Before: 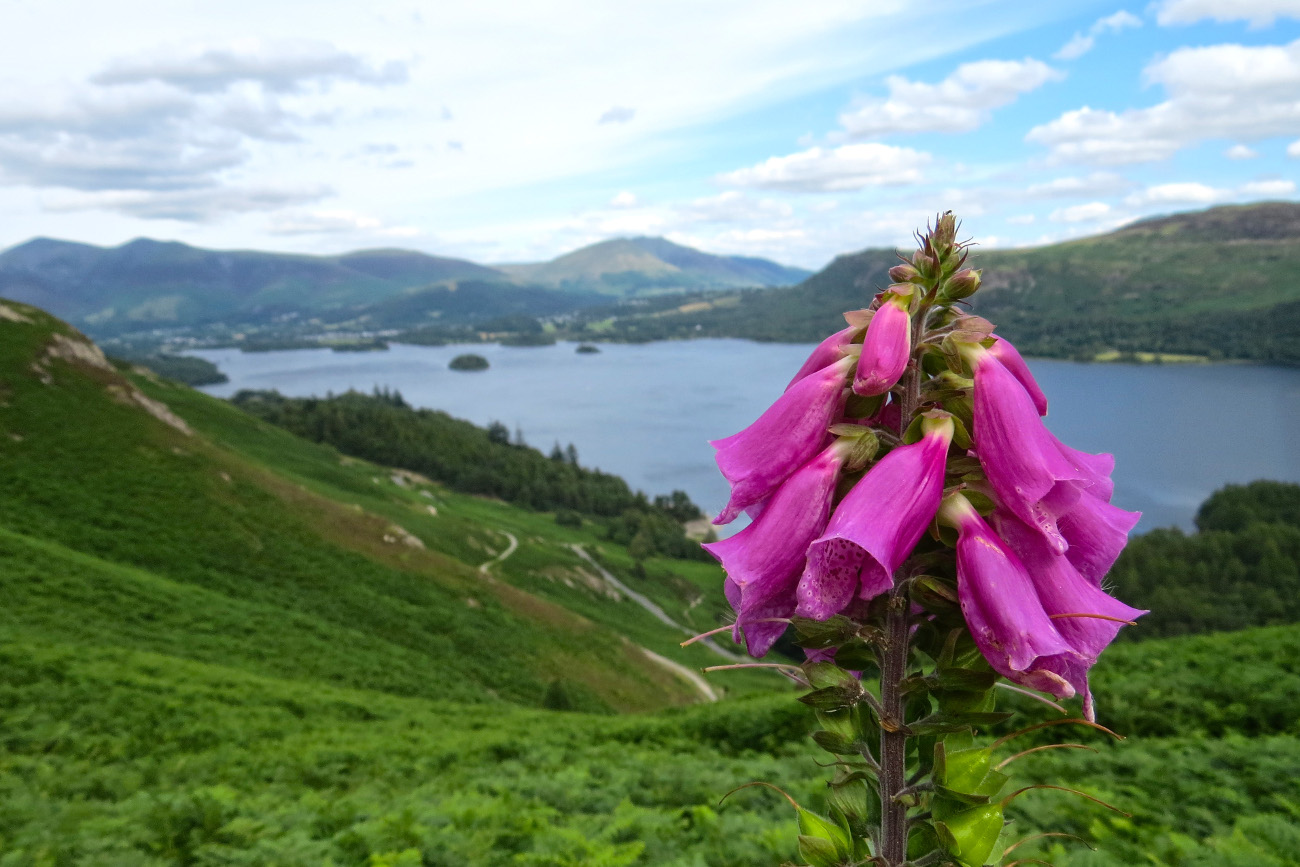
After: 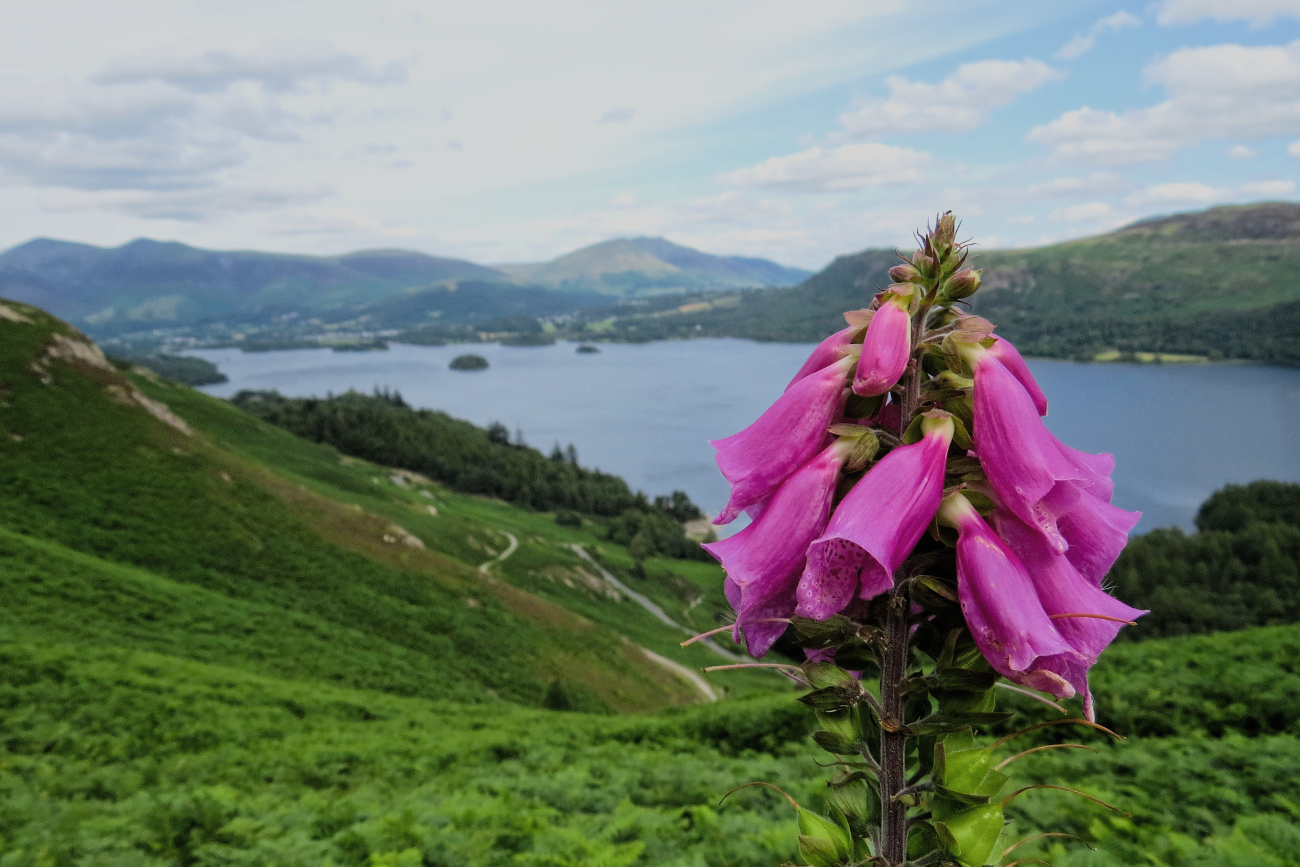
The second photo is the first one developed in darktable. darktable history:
filmic rgb: black relative exposure -7.65 EV, white relative exposure 4.56 EV, hardness 3.61, contrast 0.998, color science v4 (2020)
